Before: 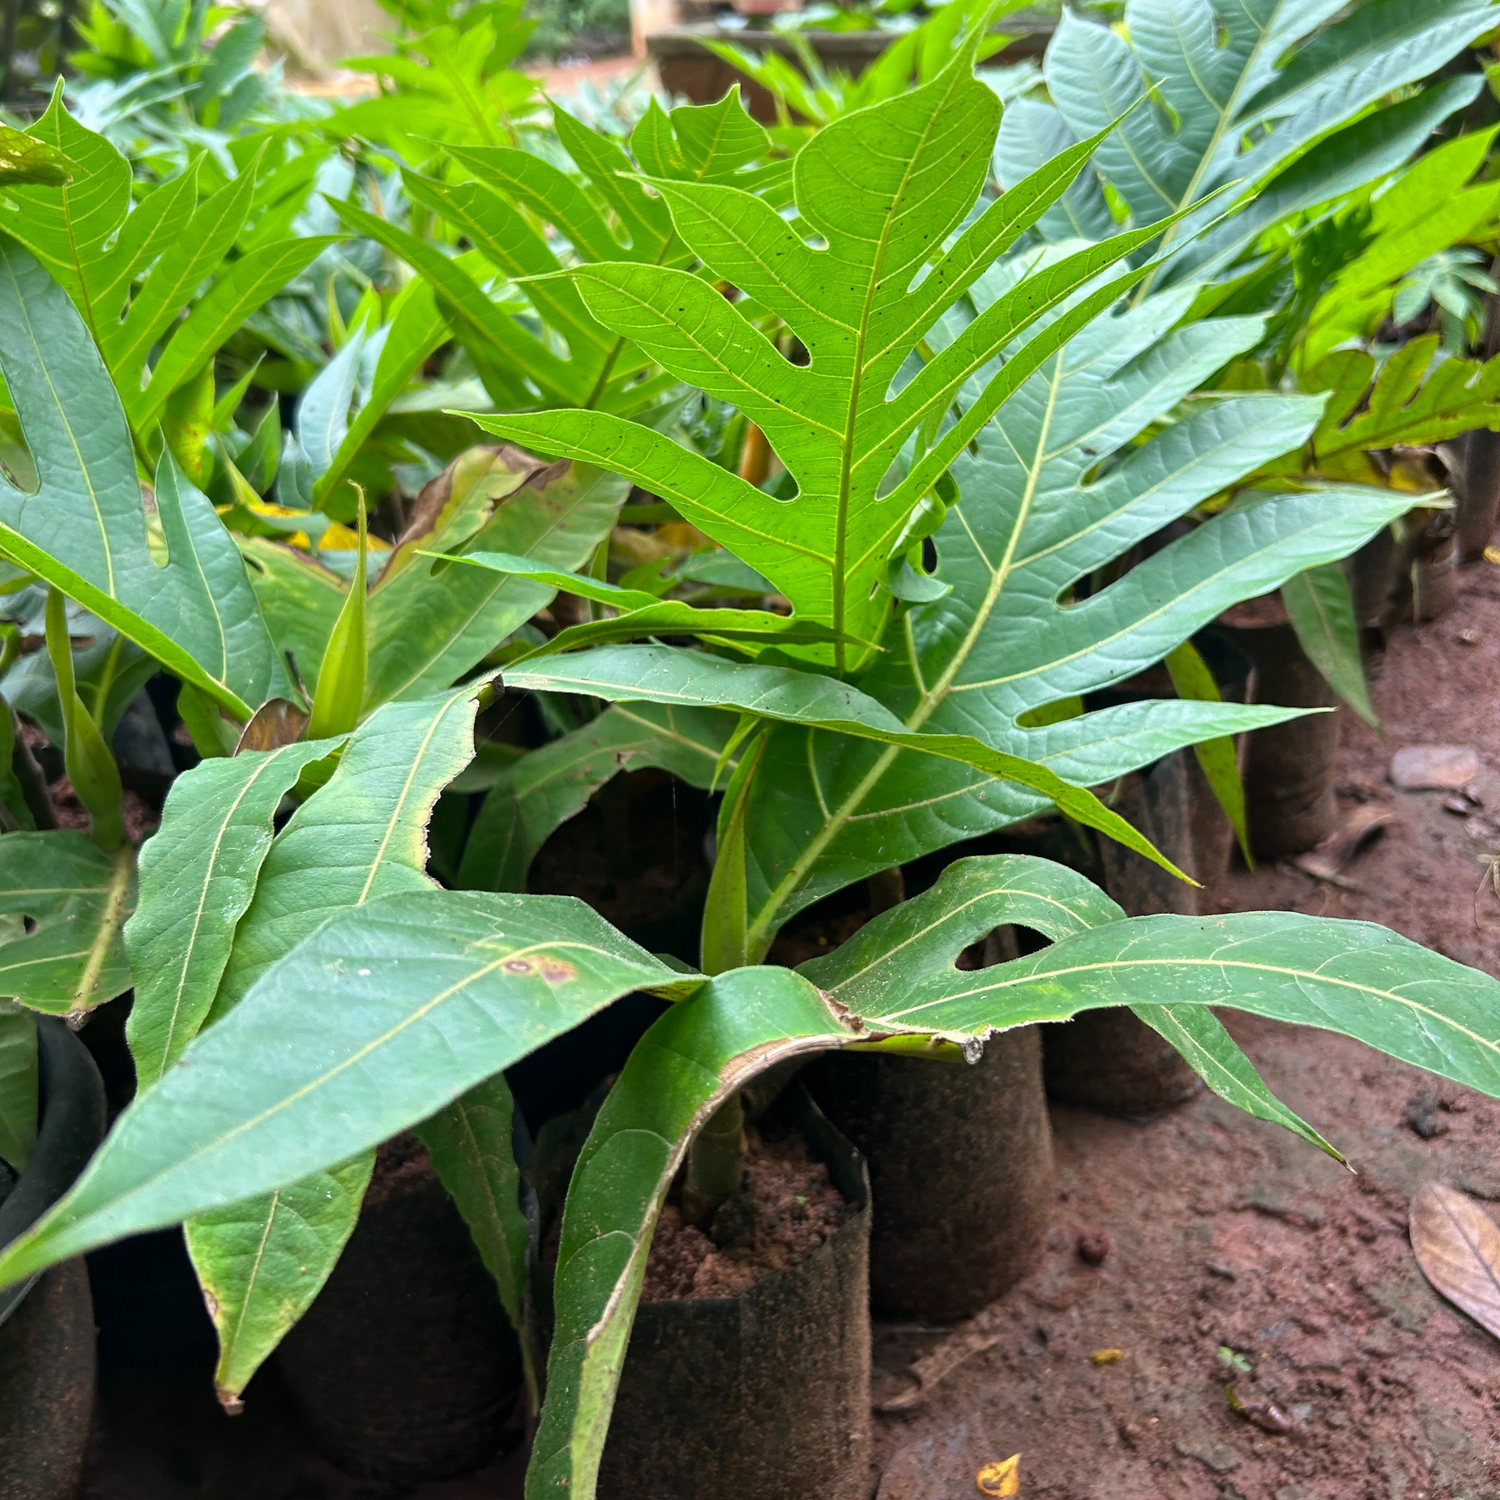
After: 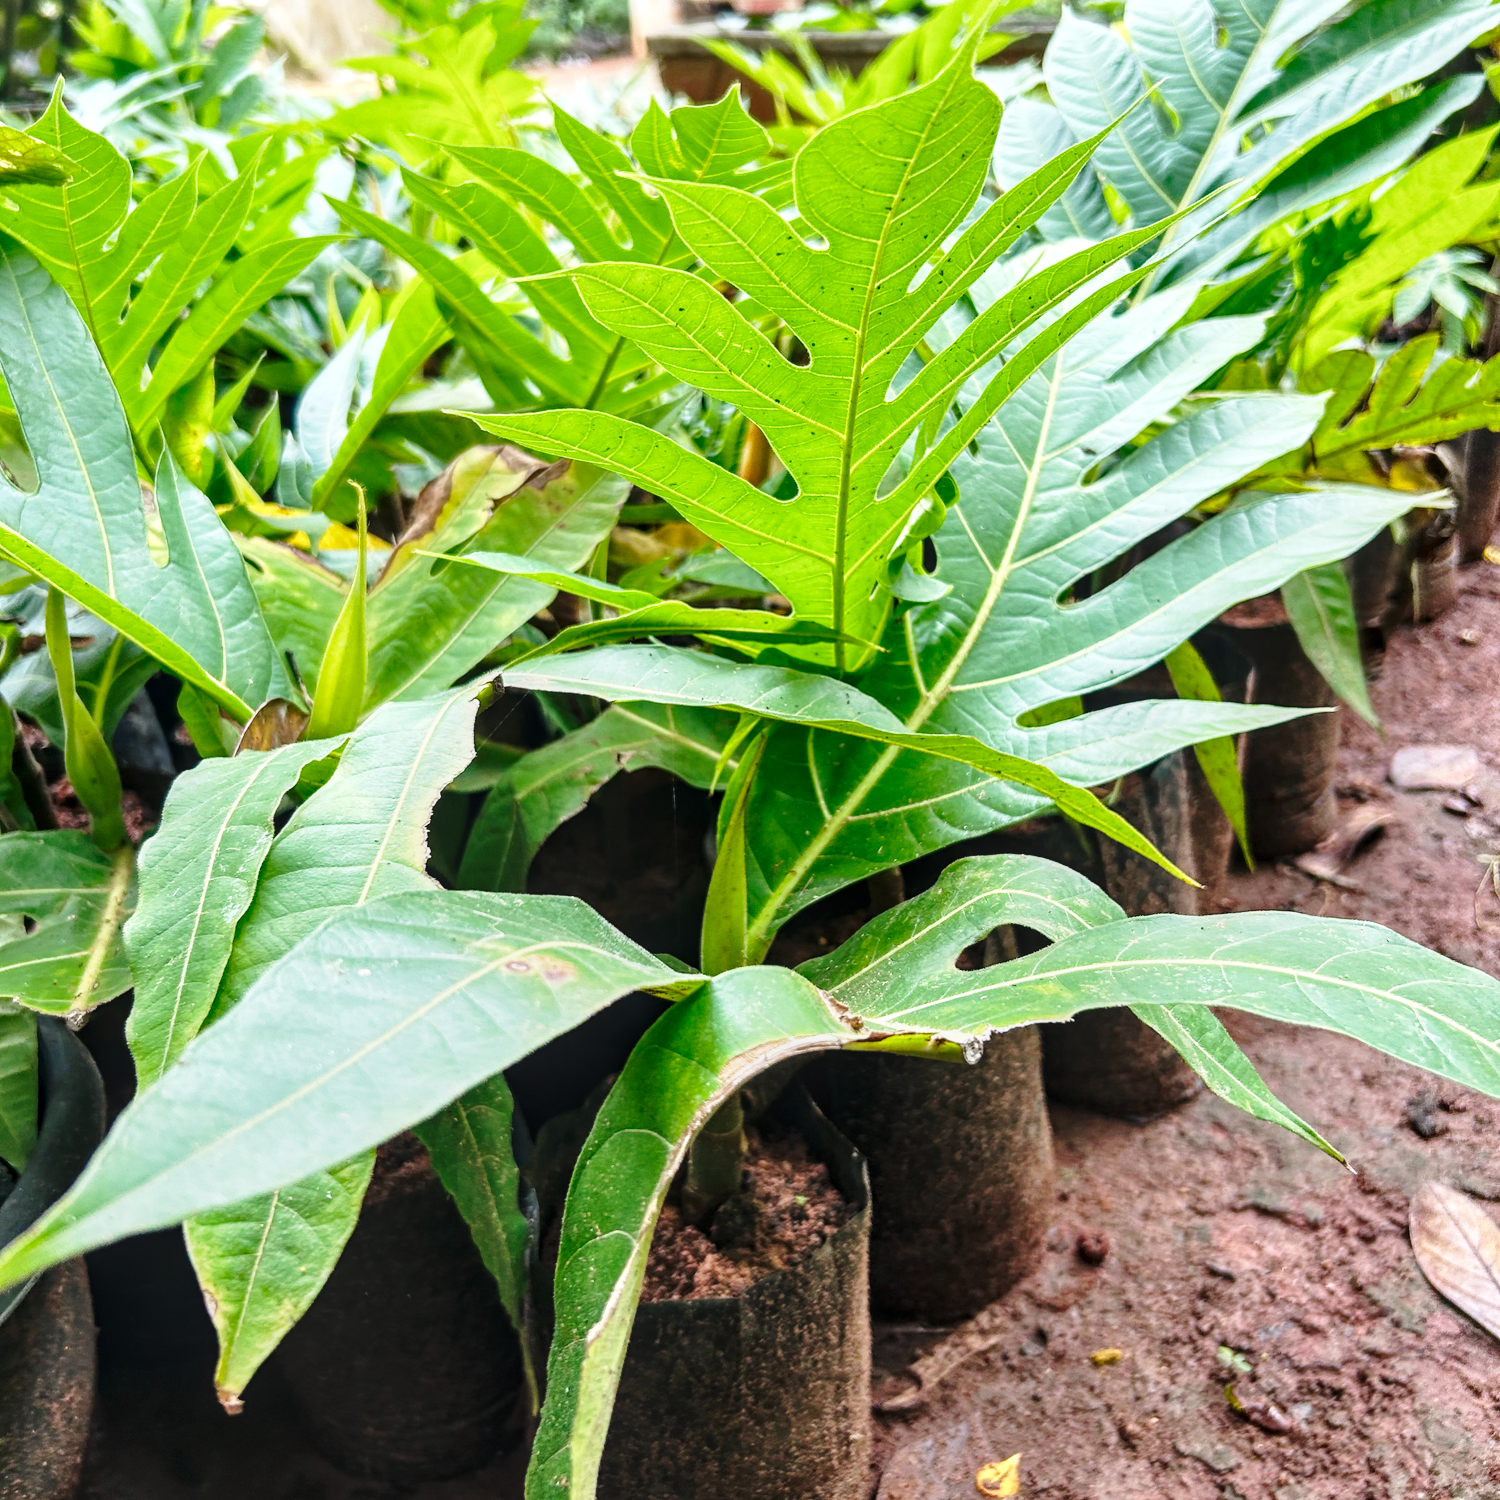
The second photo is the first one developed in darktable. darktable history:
base curve: curves: ch0 [(0, 0) (0.028, 0.03) (0.121, 0.232) (0.46, 0.748) (0.859, 0.968) (1, 1)], preserve colors none
shadows and highlights: shadows 36.65, highlights -27.01, soften with gaussian
local contrast: on, module defaults
